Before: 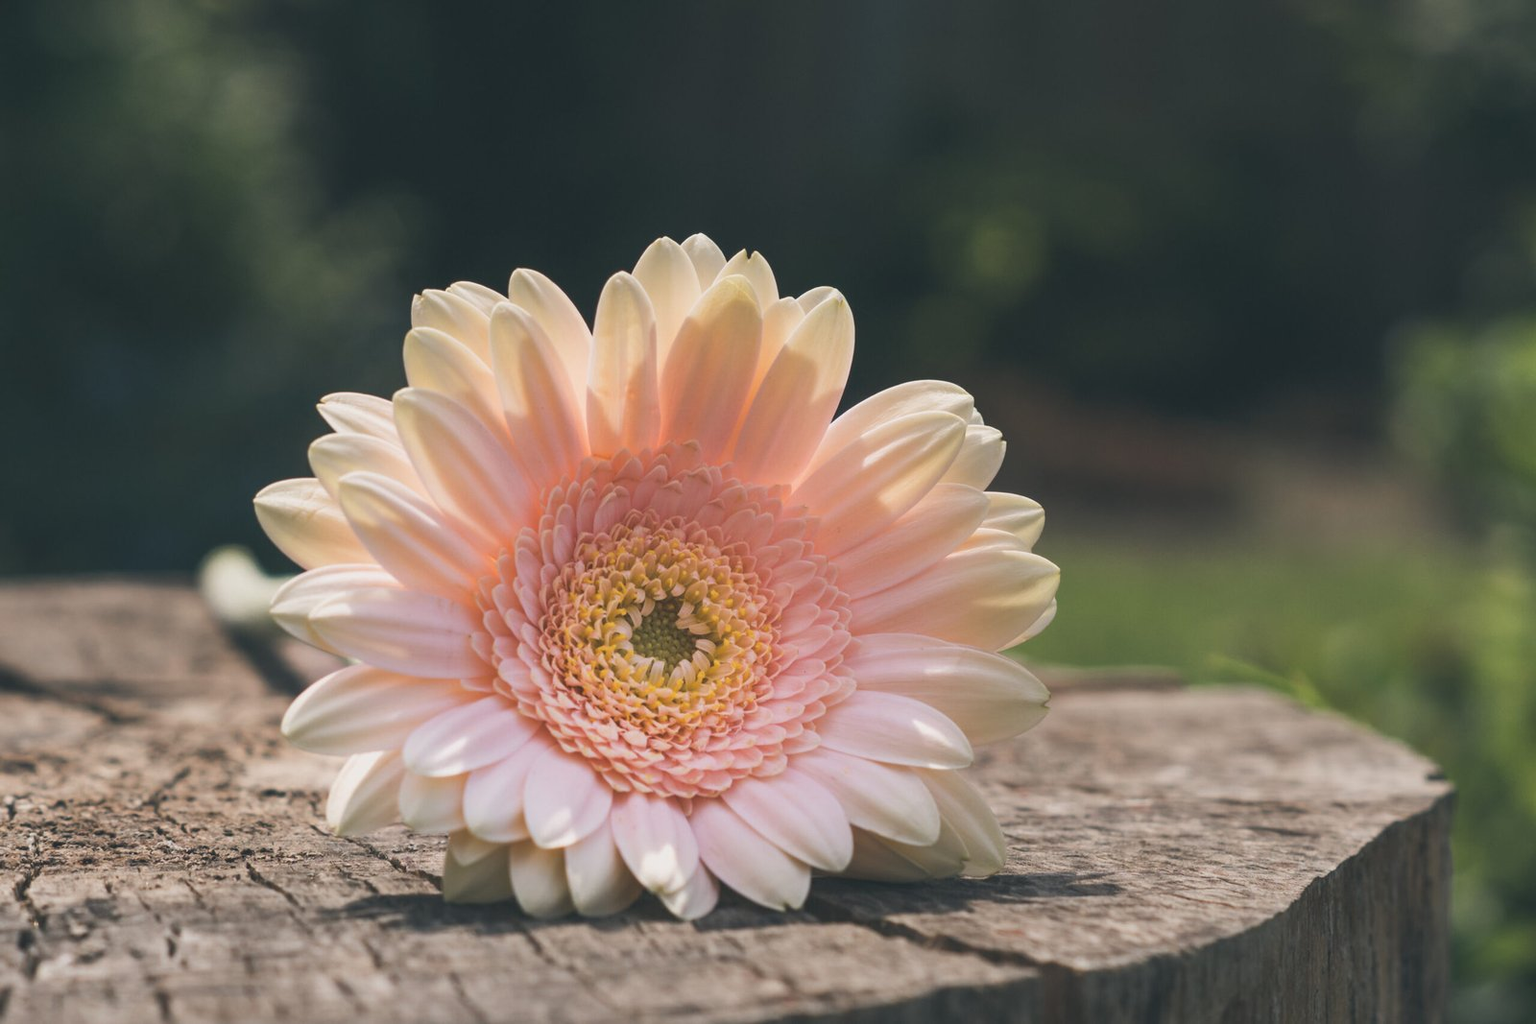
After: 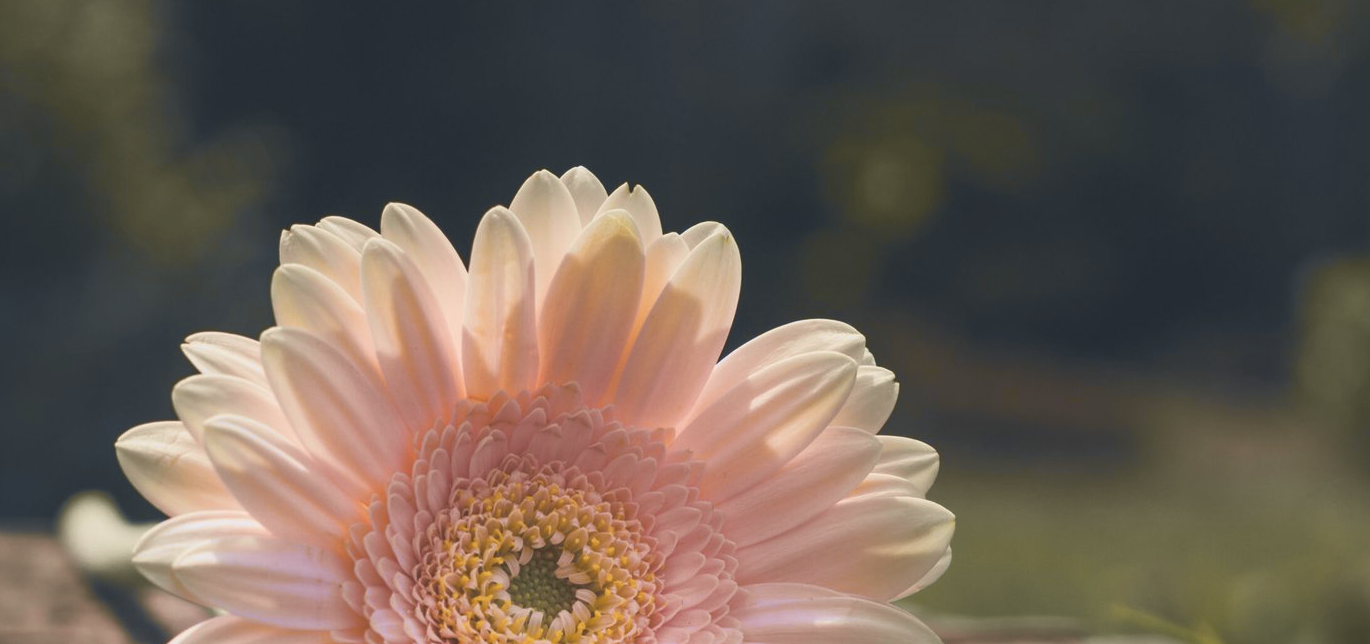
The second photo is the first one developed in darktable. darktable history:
crop and rotate: left 9.345%, top 7.22%, right 4.982%, bottom 32.331%
color zones: curves: ch1 [(0, 0.469) (0.01, 0.469) (0.12, 0.446) (0.248, 0.469) (0.5, 0.5) (0.748, 0.5) (0.99, 0.469) (1, 0.469)]
tone curve: curves: ch0 [(0, 0) (0.15, 0.17) (0.452, 0.437) (0.611, 0.588) (0.751, 0.749) (1, 1)]; ch1 [(0, 0) (0.325, 0.327) (0.412, 0.45) (0.453, 0.484) (0.5, 0.501) (0.541, 0.55) (0.617, 0.612) (0.695, 0.697) (1, 1)]; ch2 [(0, 0) (0.386, 0.397) (0.452, 0.459) (0.505, 0.498) (0.524, 0.547) (0.574, 0.566) (0.633, 0.641) (1, 1)], color space Lab, independent channels, preserve colors none
